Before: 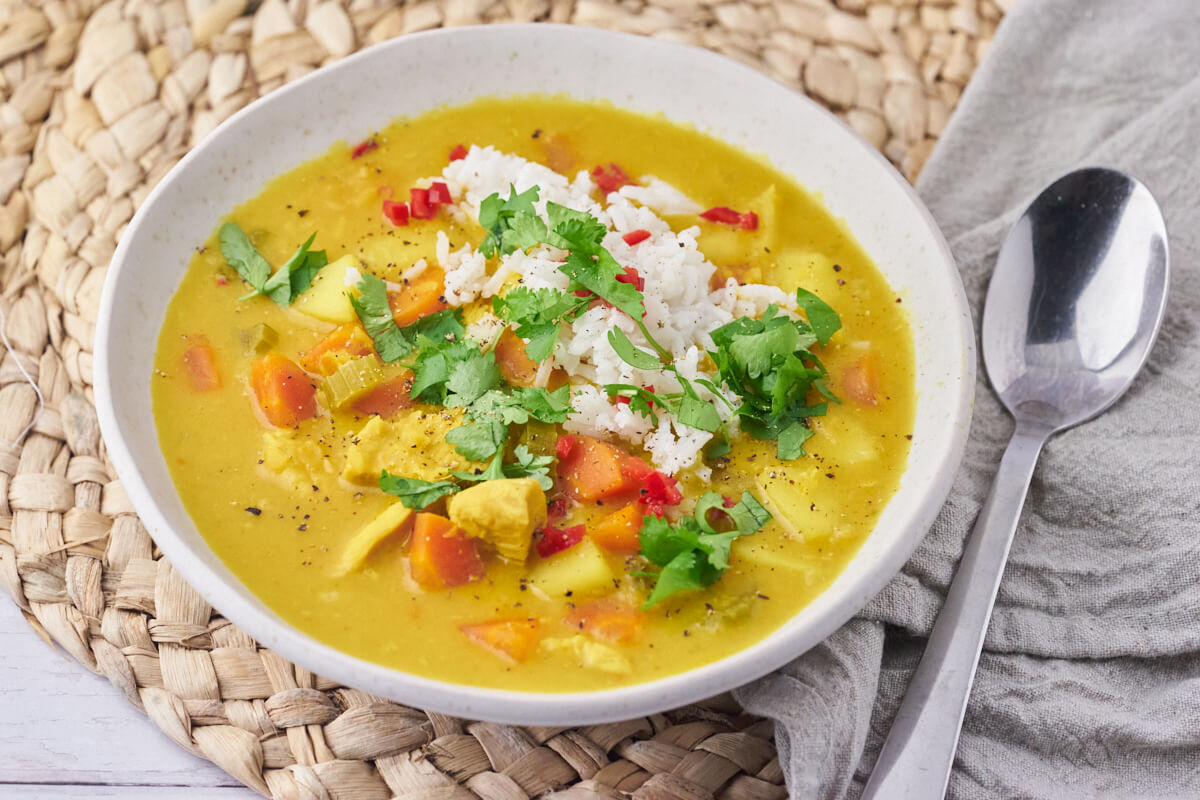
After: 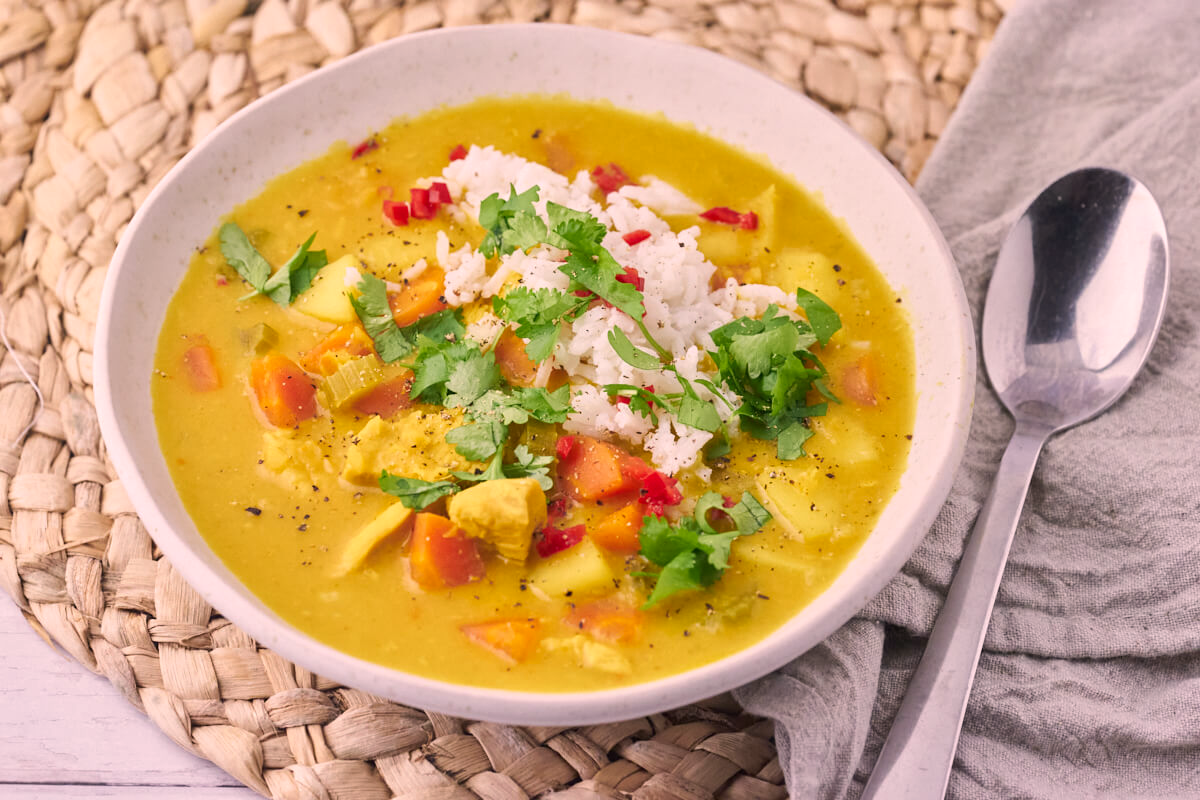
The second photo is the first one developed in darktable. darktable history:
color correction: highlights a* 12.13, highlights b* 5.45
